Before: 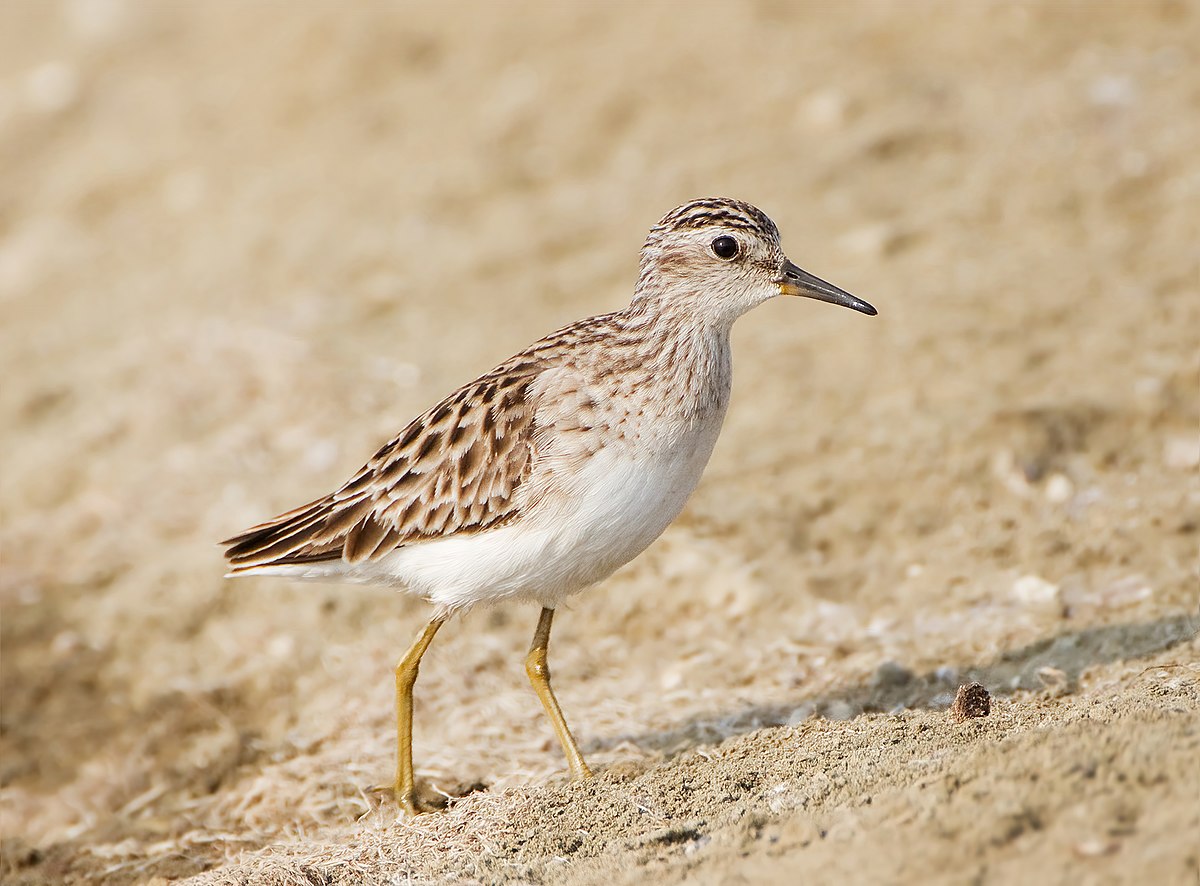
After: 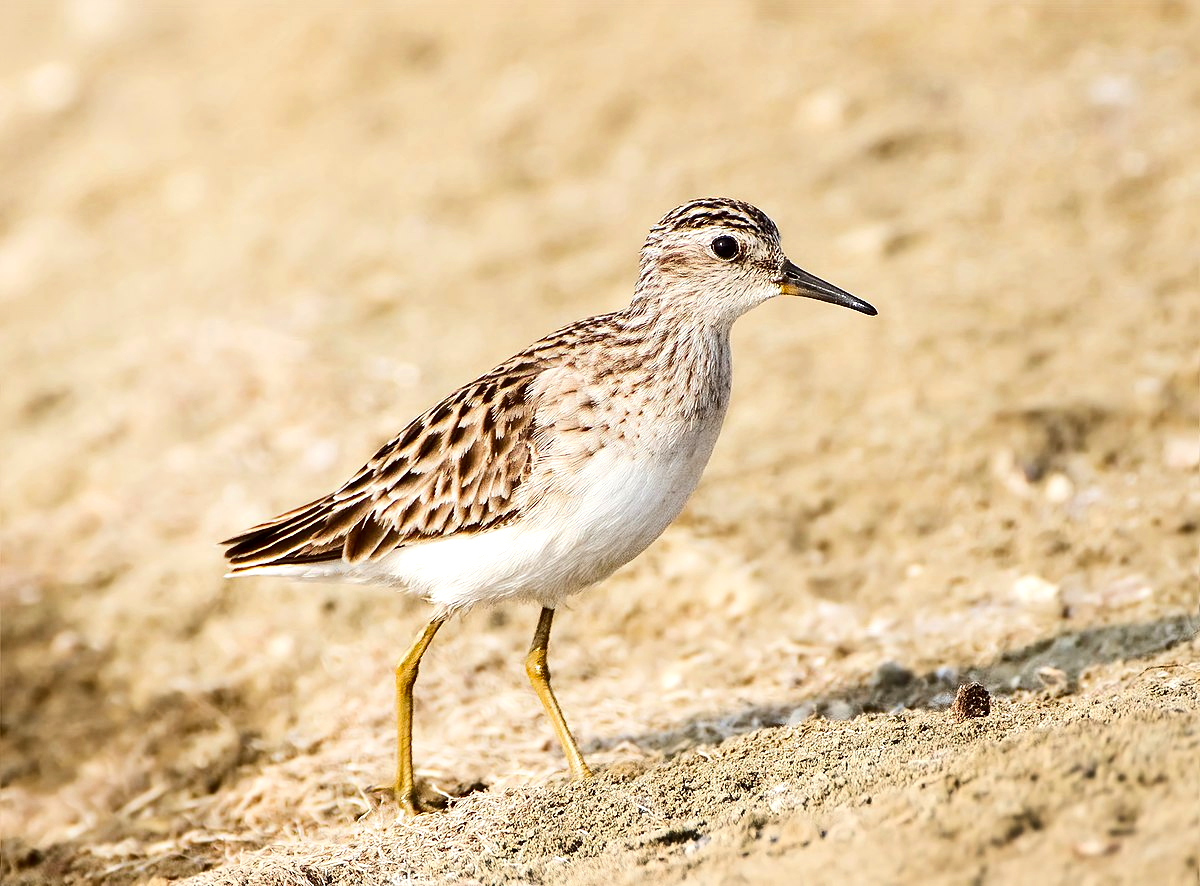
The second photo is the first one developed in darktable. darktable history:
contrast brightness saturation: contrast 0.19, brightness -0.11, saturation 0.21
tone equalizer: -8 EV -0.417 EV, -7 EV -0.389 EV, -6 EV -0.333 EV, -5 EV -0.222 EV, -3 EV 0.222 EV, -2 EV 0.333 EV, -1 EV 0.389 EV, +0 EV 0.417 EV, edges refinement/feathering 500, mask exposure compensation -1.57 EV, preserve details no
